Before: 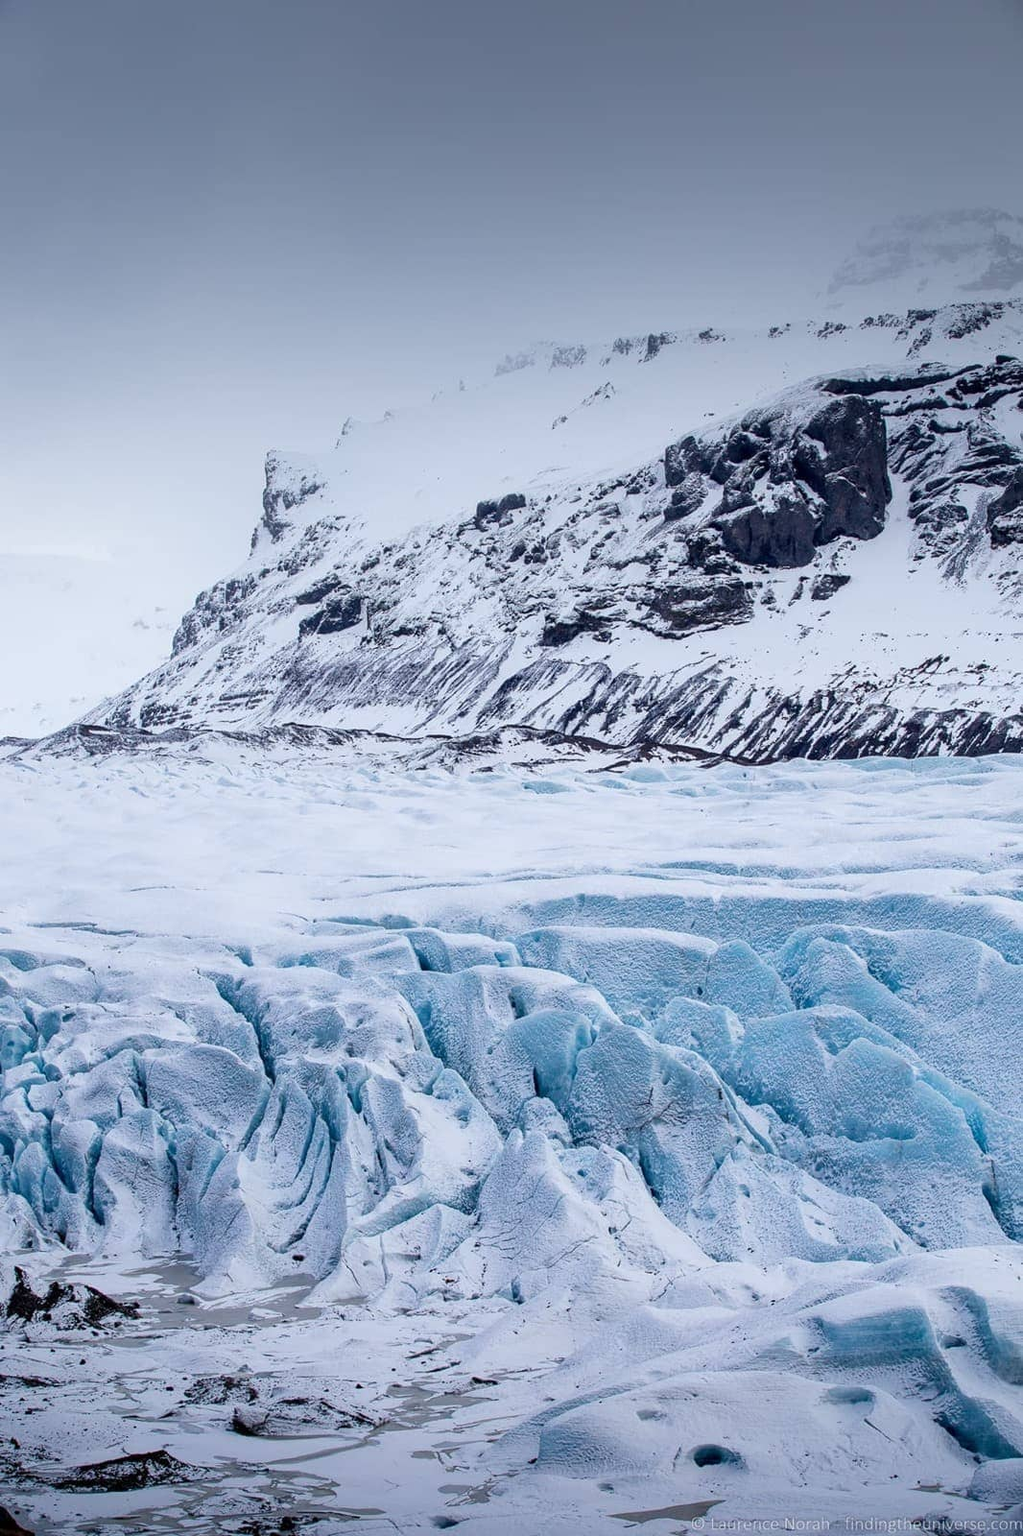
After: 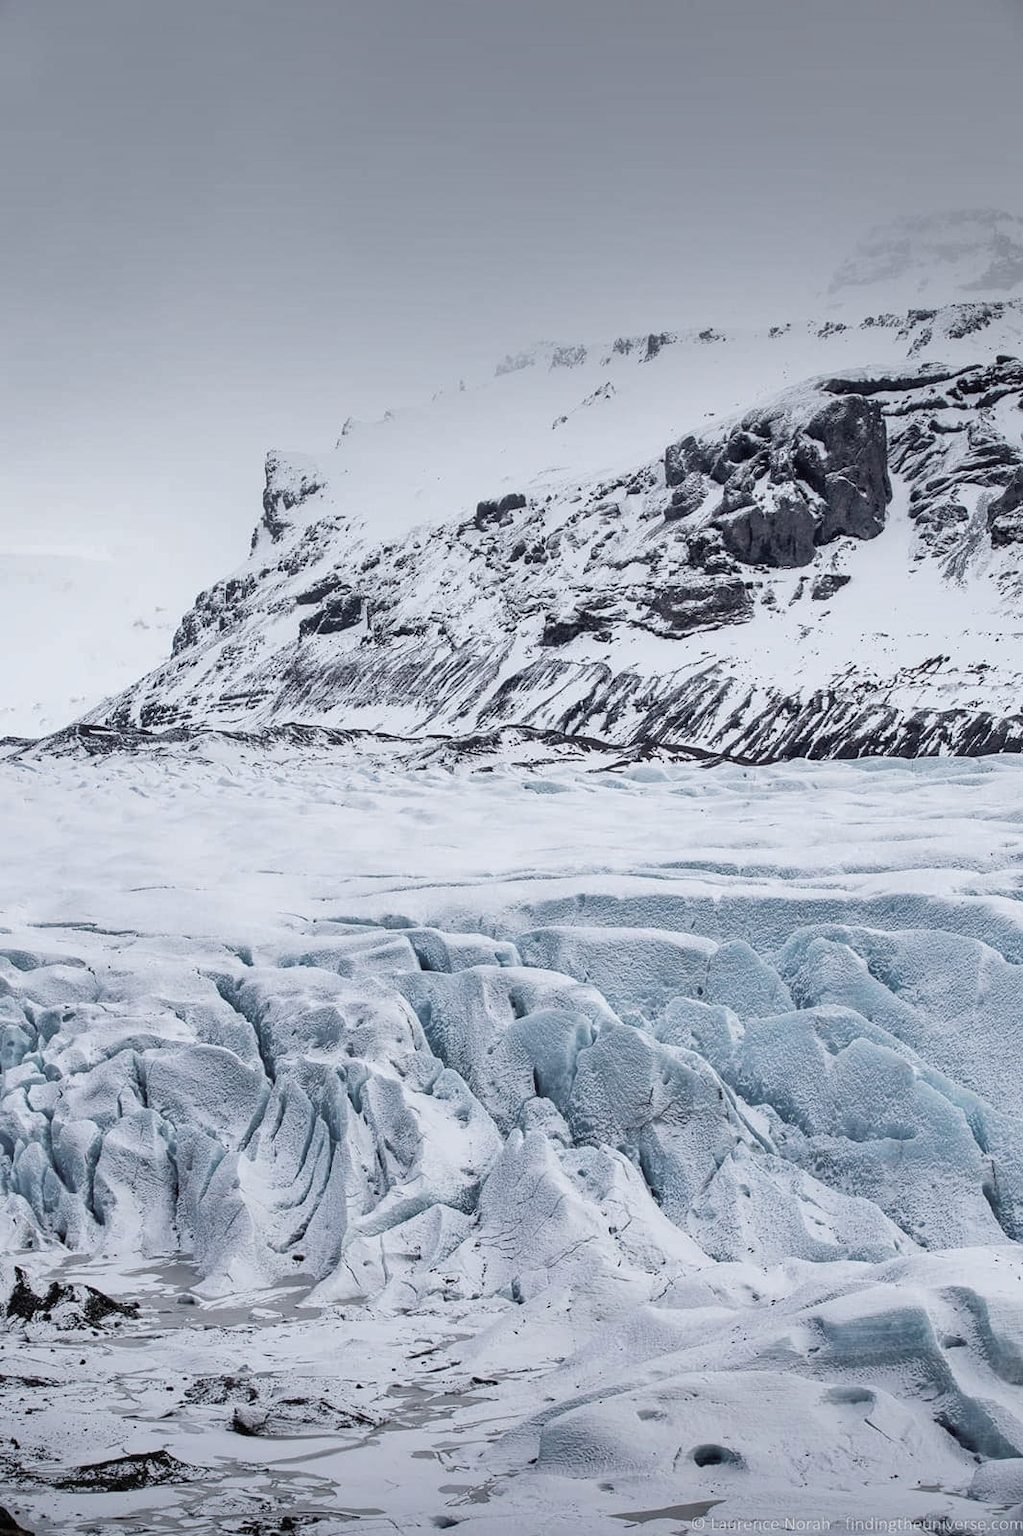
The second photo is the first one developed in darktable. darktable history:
shadows and highlights: soften with gaussian
contrast brightness saturation: brightness 0.18, saturation -0.5
